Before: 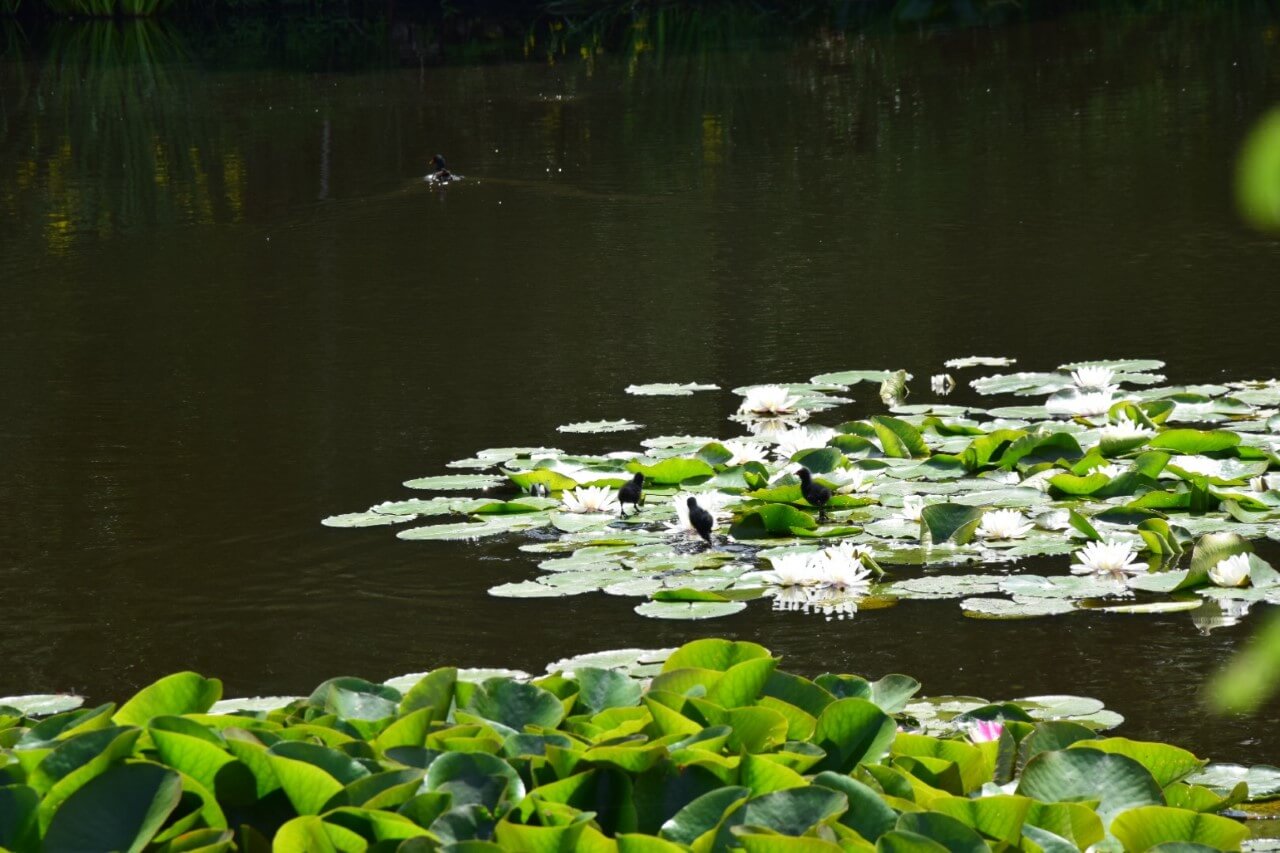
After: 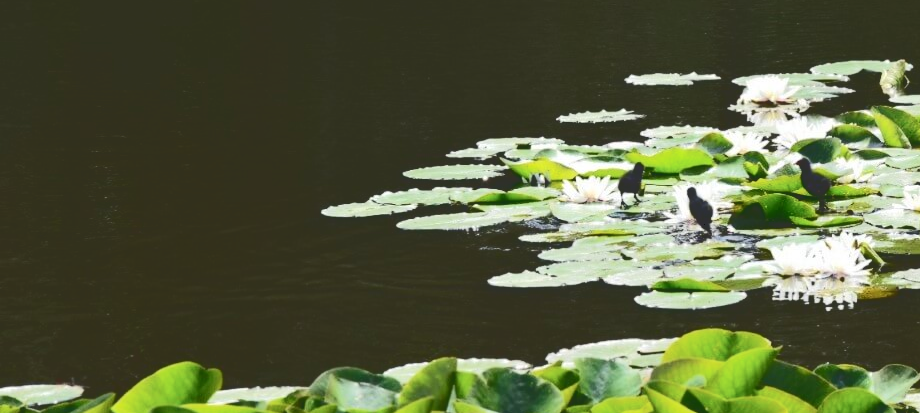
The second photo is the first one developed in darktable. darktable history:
tone curve: curves: ch0 [(0, 0) (0.003, 0.19) (0.011, 0.192) (0.025, 0.192) (0.044, 0.194) (0.069, 0.196) (0.1, 0.197) (0.136, 0.198) (0.177, 0.216) (0.224, 0.236) (0.277, 0.269) (0.335, 0.331) (0.399, 0.418) (0.468, 0.515) (0.543, 0.621) (0.623, 0.725) (0.709, 0.804) (0.801, 0.859) (0.898, 0.913) (1, 1)], color space Lab, independent channels, preserve colors none
crop: top 36.38%, right 28.064%, bottom 15.186%
